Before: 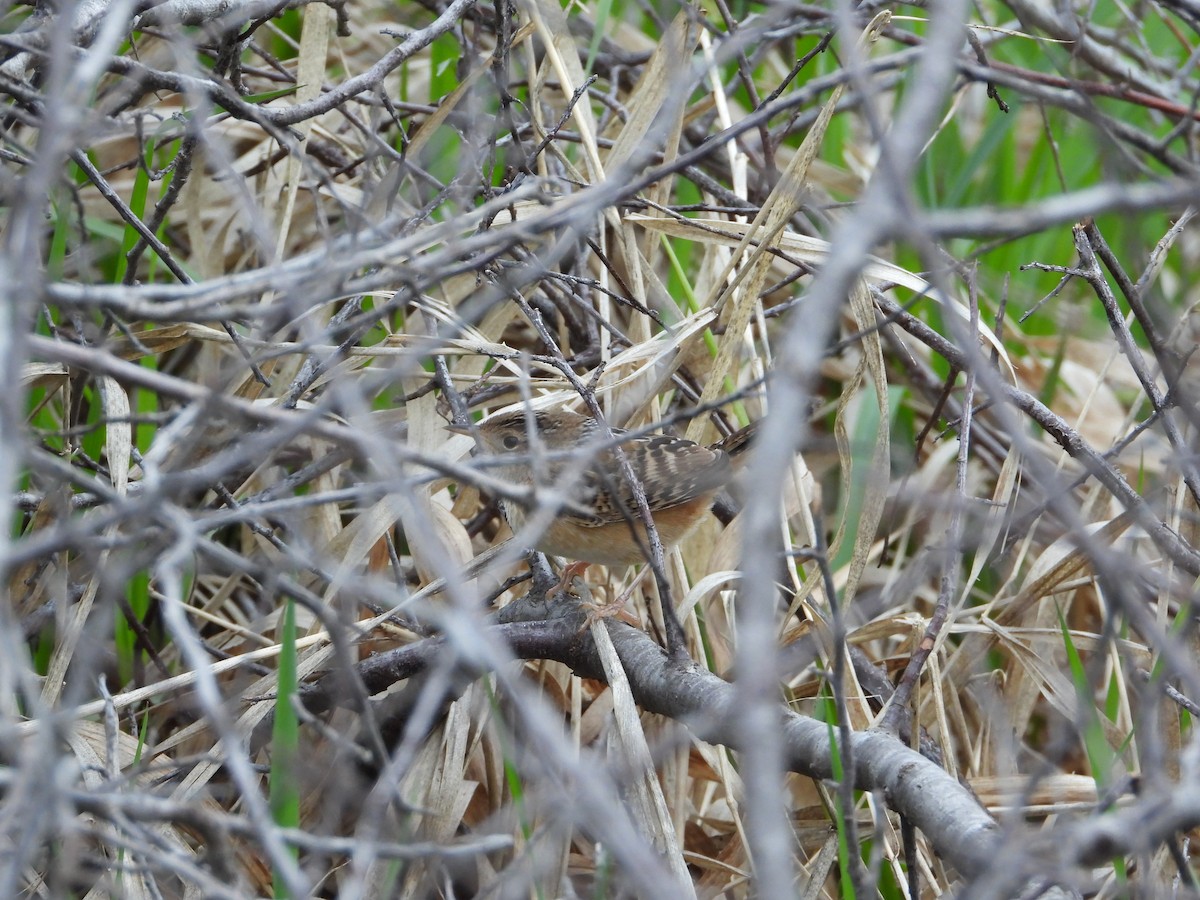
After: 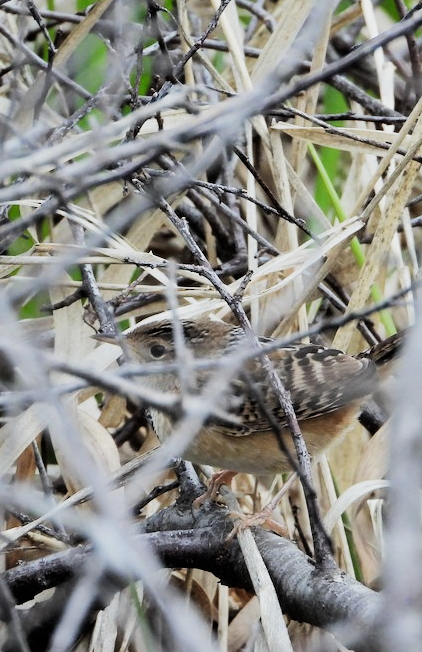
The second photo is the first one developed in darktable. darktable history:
tone curve: curves: ch0 [(0, 0) (0.339, 0.306) (0.687, 0.706) (1, 1)], color space Lab, linked channels, preserve colors none
exposure: exposure 0.2 EV, compensate highlight preservation false
filmic rgb: black relative exposure -5 EV, hardness 2.88, contrast 1.3, highlights saturation mix -30%
crop and rotate: left 29.476%, top 10.214%, right 35.32%, bottom 17.333%
